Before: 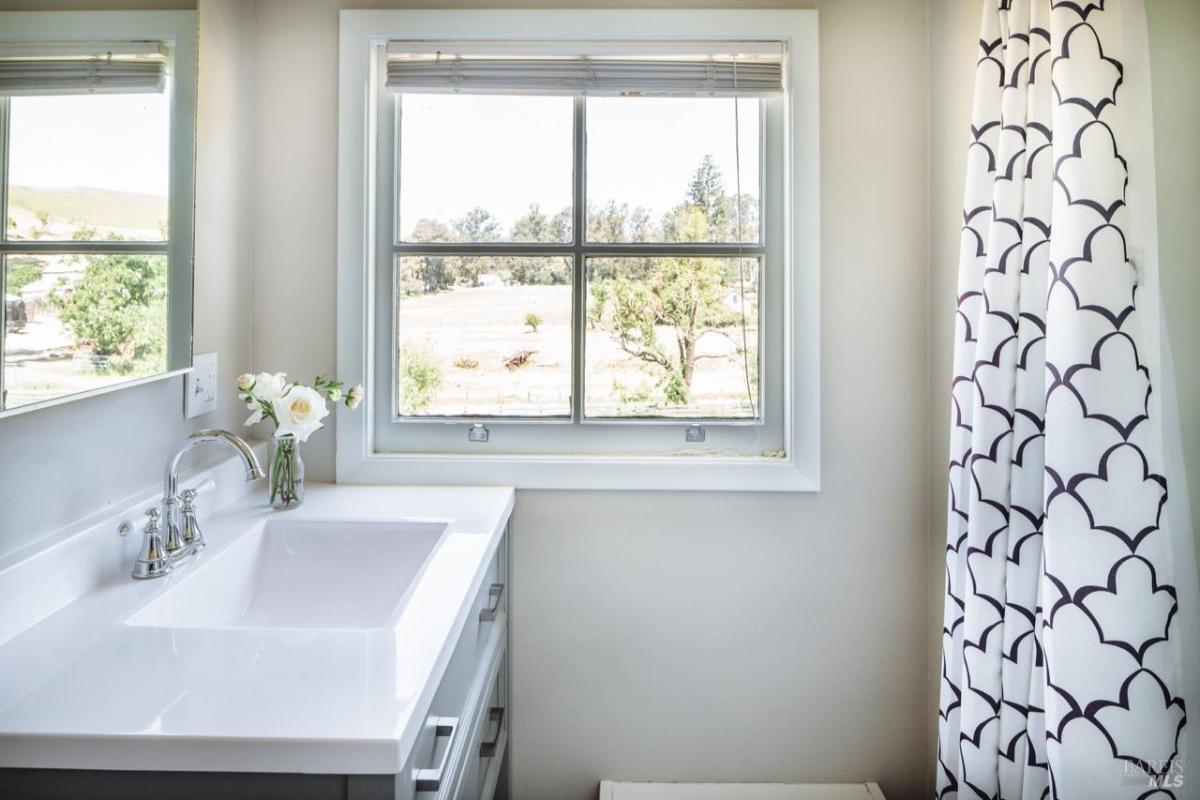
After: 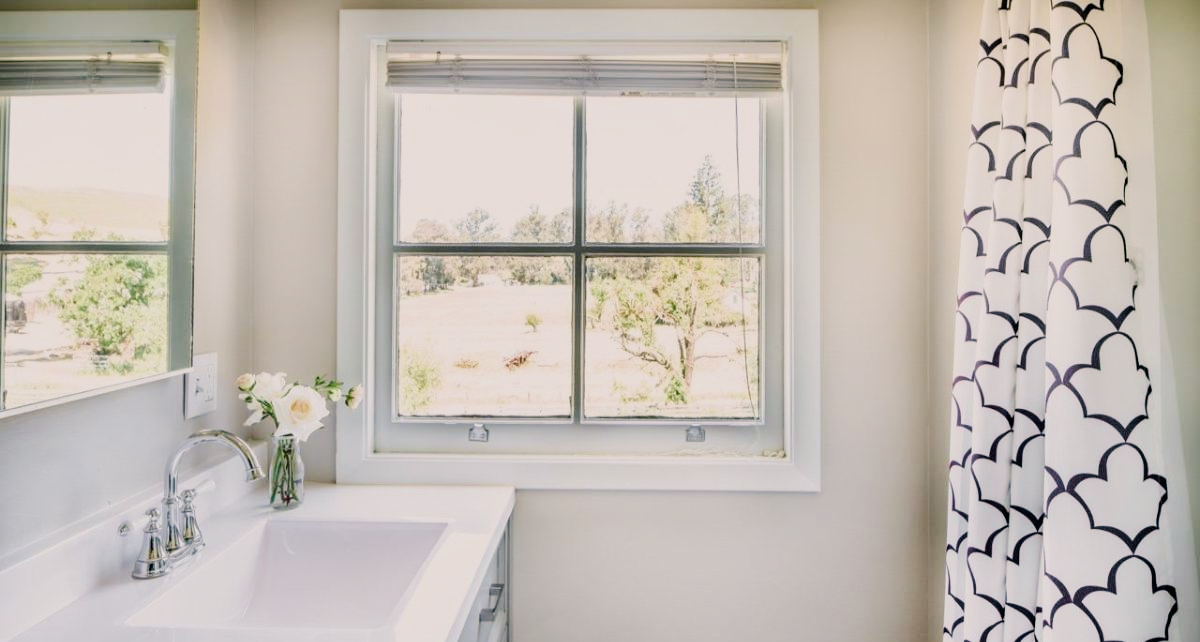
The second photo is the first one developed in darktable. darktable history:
crop: bottom 19.644%
filmic rgb: black relative exposure -6.82 EV, white relative exposure 5.89 EV, hardness 2.71
color balance rgb: shadows lift › chroma 2%, shadows lift › hue 185.64°, power › luminance 1.48%, highlights gain › chroma 3%, highlights gain › hue 54.51°, global offset › luminance -0.4%, perceptual saturation grading › highlights -18.47%, perceptual saturation grading › mid-tones 6.62%, perceptual saturation grading › shadows 28.22%, perceptual brilliance grading › highlights 15.68%, perceptual brilliance grading › shadows -14.29%, global vibrance 25.96%, contrast 6.45%
